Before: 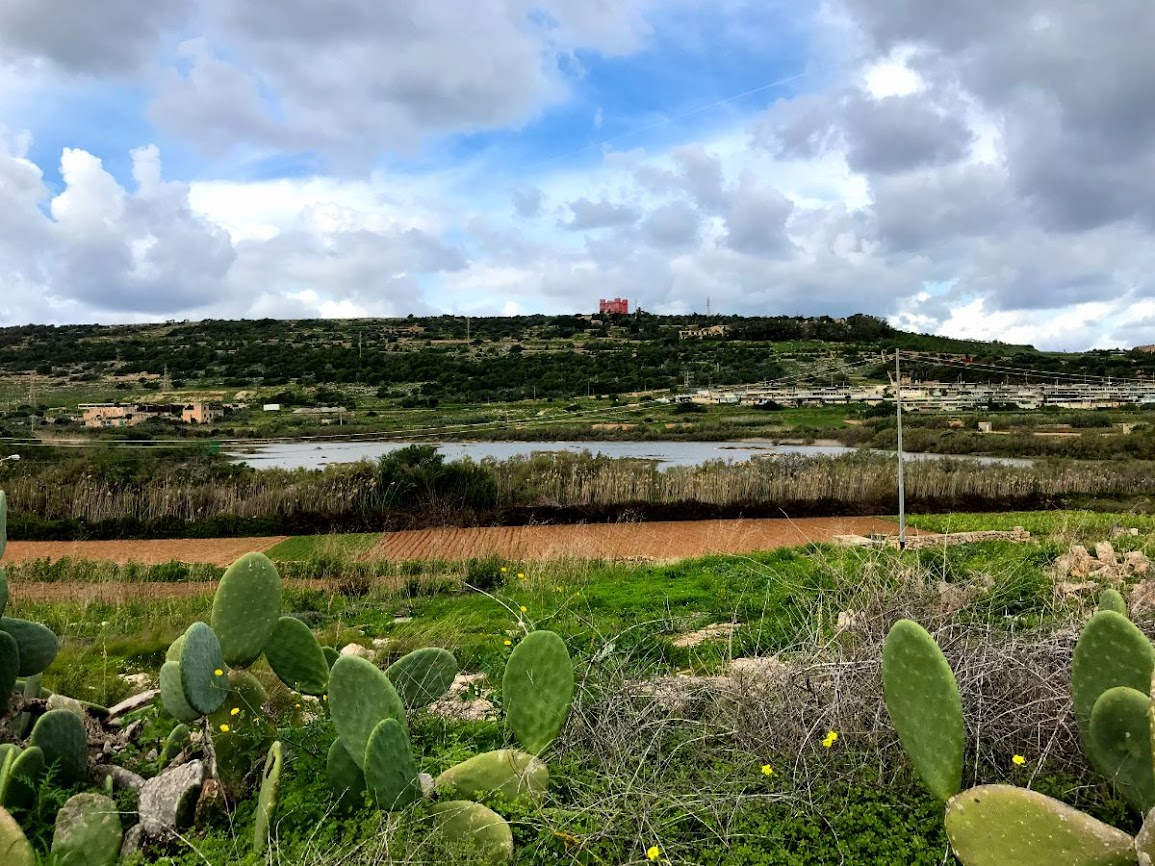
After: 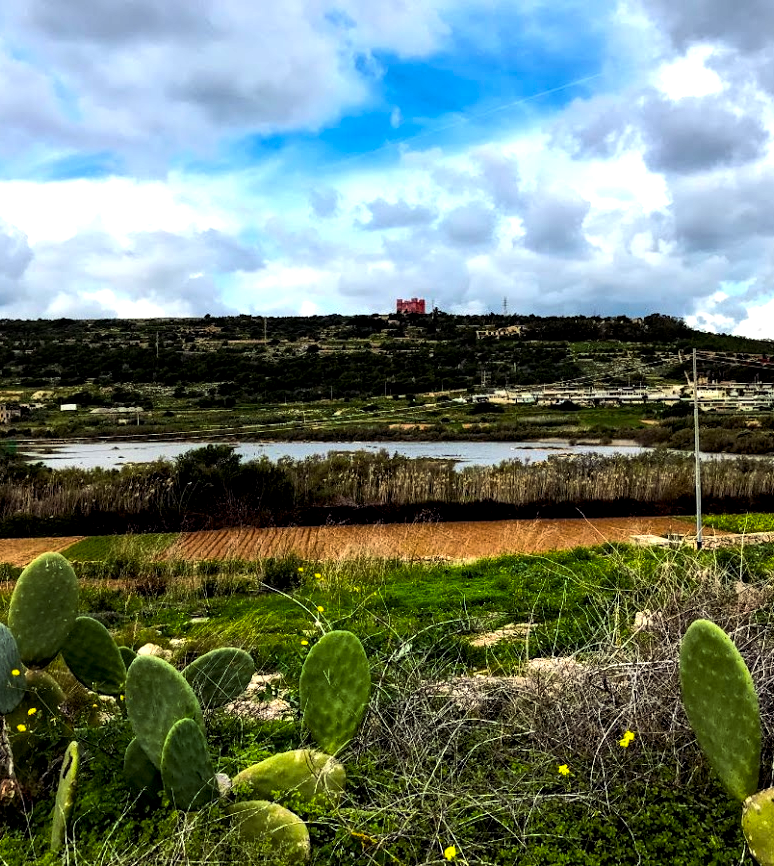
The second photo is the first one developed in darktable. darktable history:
crop and rotate: left 17.649%, right 15.318%
local contrast: shadows 93%, midtone range 0.496
color balance rgb: shadows lift › chroma 6.092%, shadows lift › hue 305.17°, perceptual saturation grading › global saturation 19.454%, perceptual brilliance grading › highlights 3.257%, perceptual brilliance grading › mid-tones -17.463%, perceptual brilliance grading › shadows -41.842%, global vibrance 20%
tone equalizer: -8 EV -0.427 EV, -7 EV -0.355 EV, -6 EV -0.312 EV, -5 EV -0.201 EV, -3 EV 0.223 EV, -2 EV 0.361 EV, -1 EV 0.366 EV, +0 EV 0.387 EV, mask exposure compensation -0.508 EV
color zones: curves: ch0 [(0, 0.5) (0.143, 0.5) (0.286, 0.5) (0.429, 0.5) (0.571, 0.5) (0.714, 0.476) (0.857, 0.5) (1, 0.5)]; ch2 [(0, 0.5) (0.143, 0.5) (0.286, 0.5) (0.429, 0.5) (0.571, 0.5) (0.714, 0.487) (0.857, 0.5) (1, 0.5)], mix 30.03%
